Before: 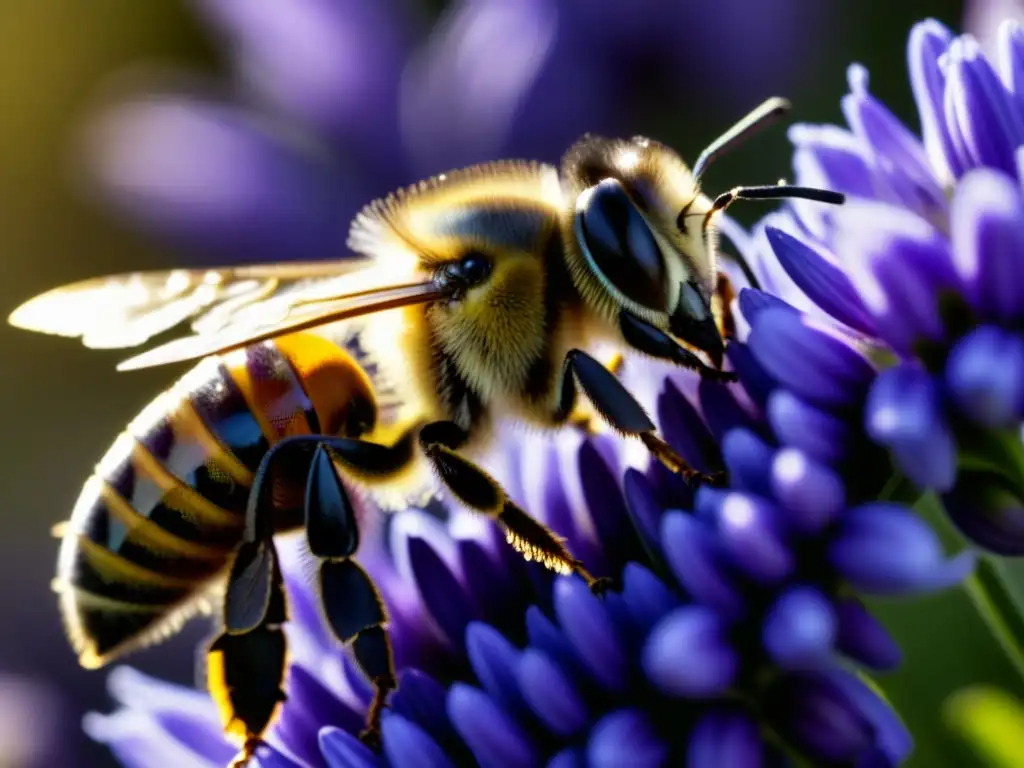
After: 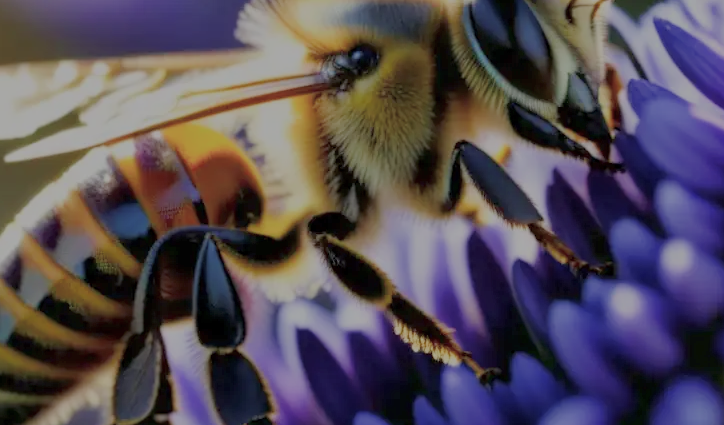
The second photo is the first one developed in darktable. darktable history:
filmic rgb: black relative exposure -13.87 EV, white relative exposure 7.98 EV, hardness 3.73, latitude 49.75%, contrast 0.511
crop: left 10.989%, top 27.325%, right 18.237%, bottom 17.295%
